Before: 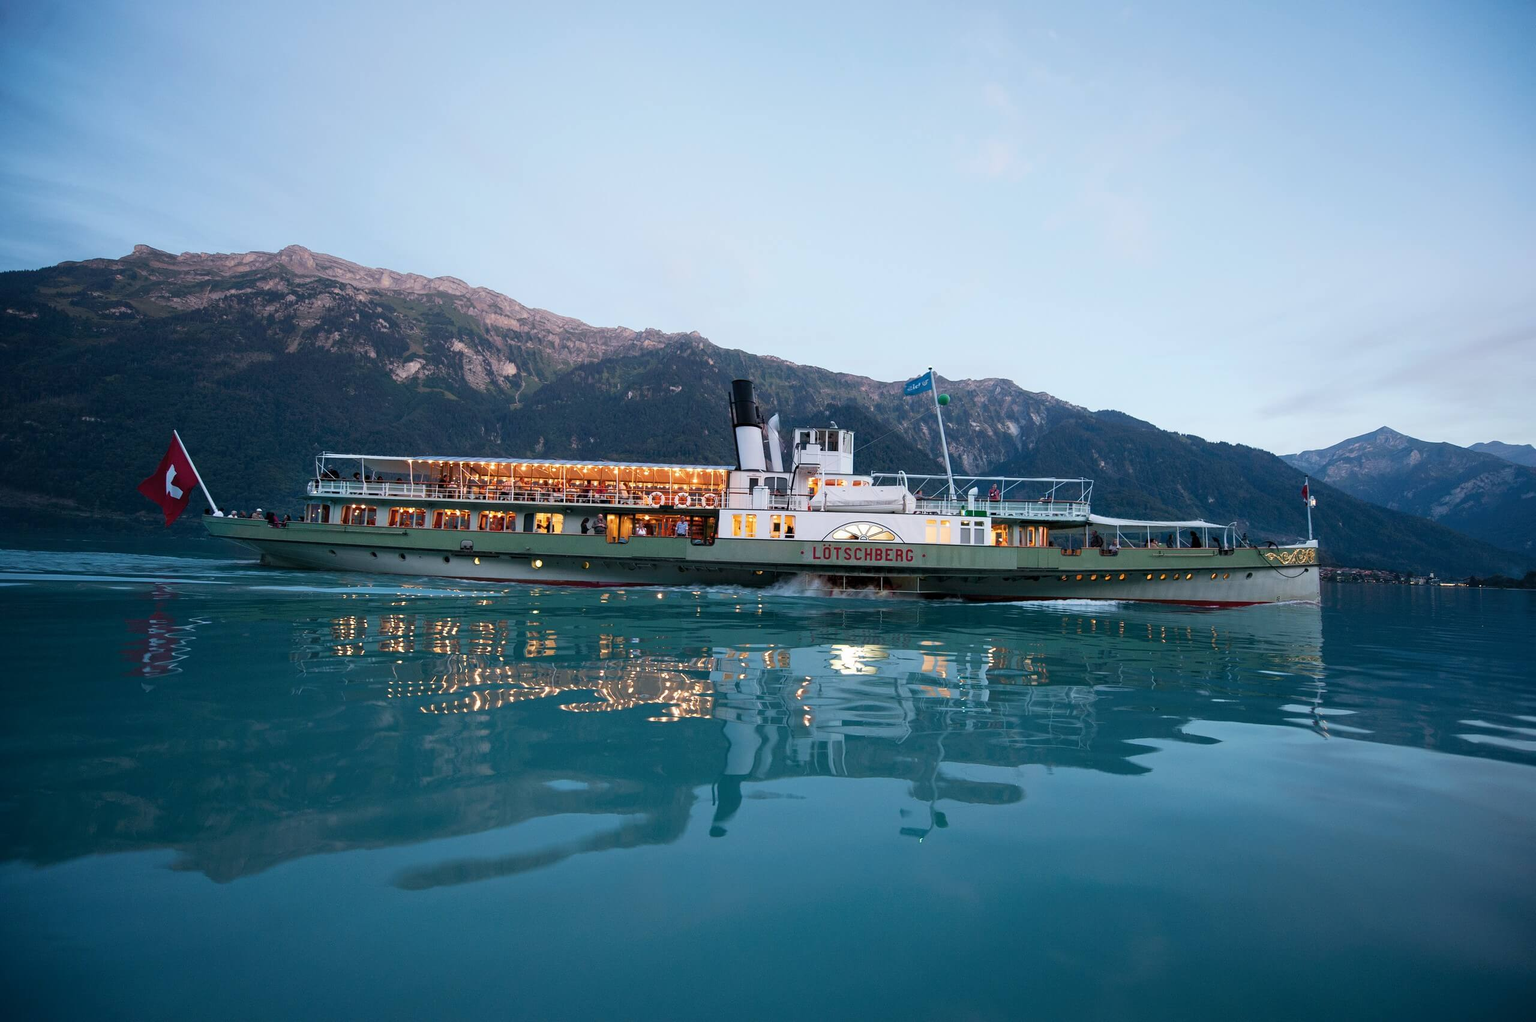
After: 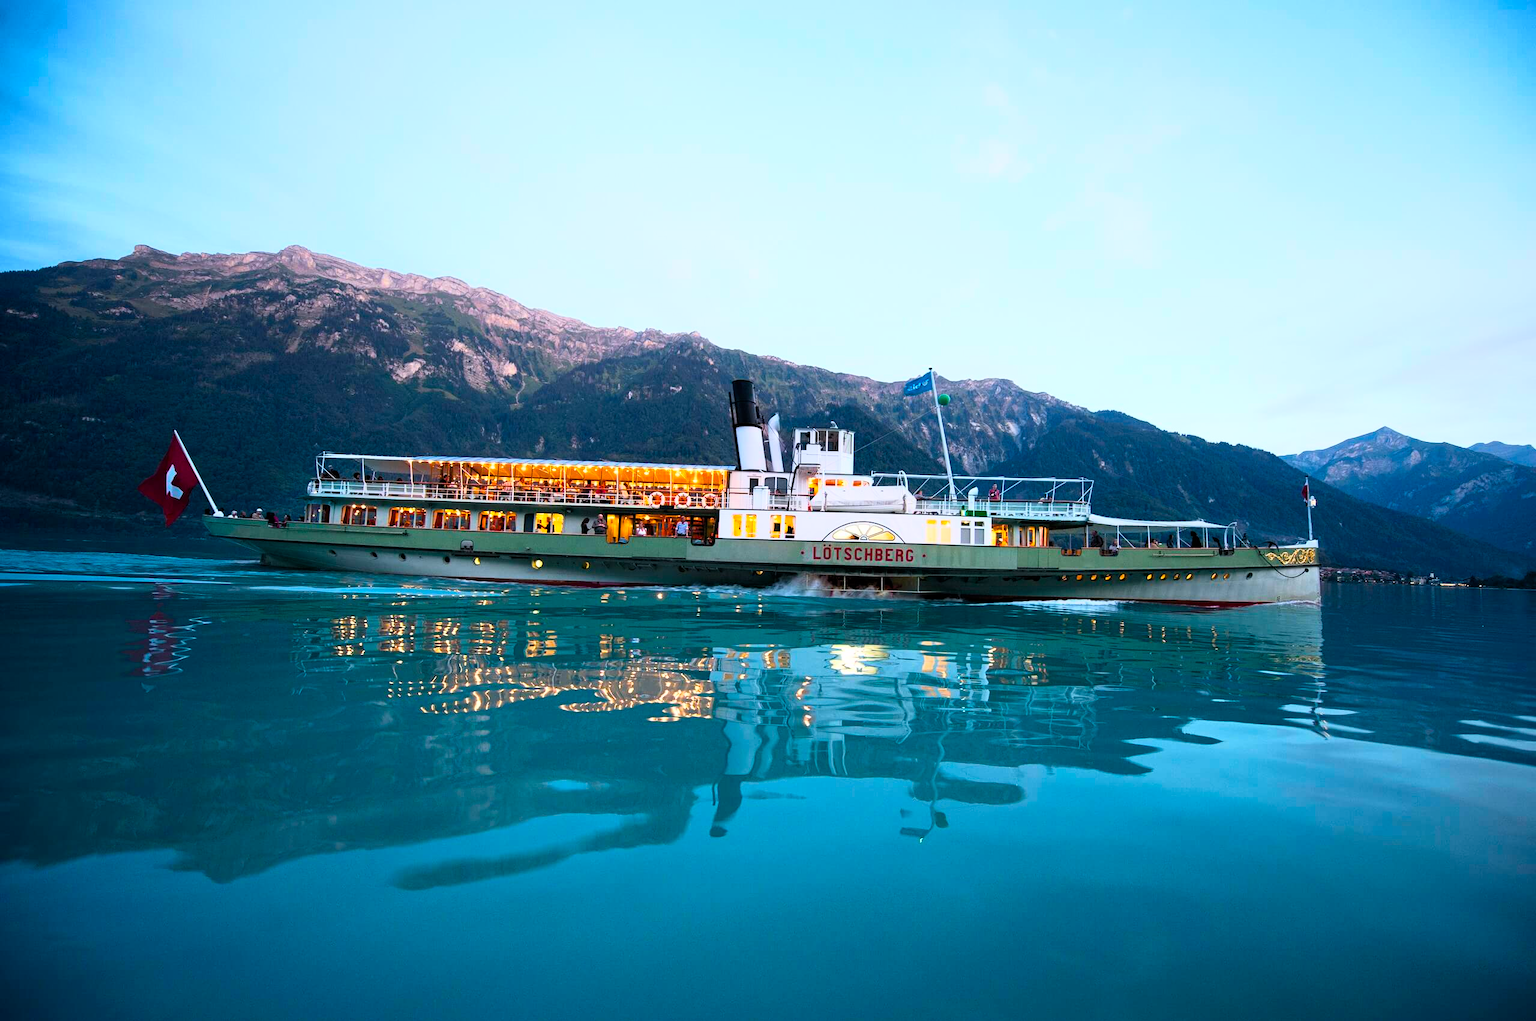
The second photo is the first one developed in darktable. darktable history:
color balance rgb: linear chroma grading › global chroma 15%, perceptual saturation grading › global saturation 30%
base curve: curves: ch0 [(0, 0) (0.005, 0.002) (0.193, 0.295) (0.399, 0.664) (0.75, 0.928) (1, 1)]
